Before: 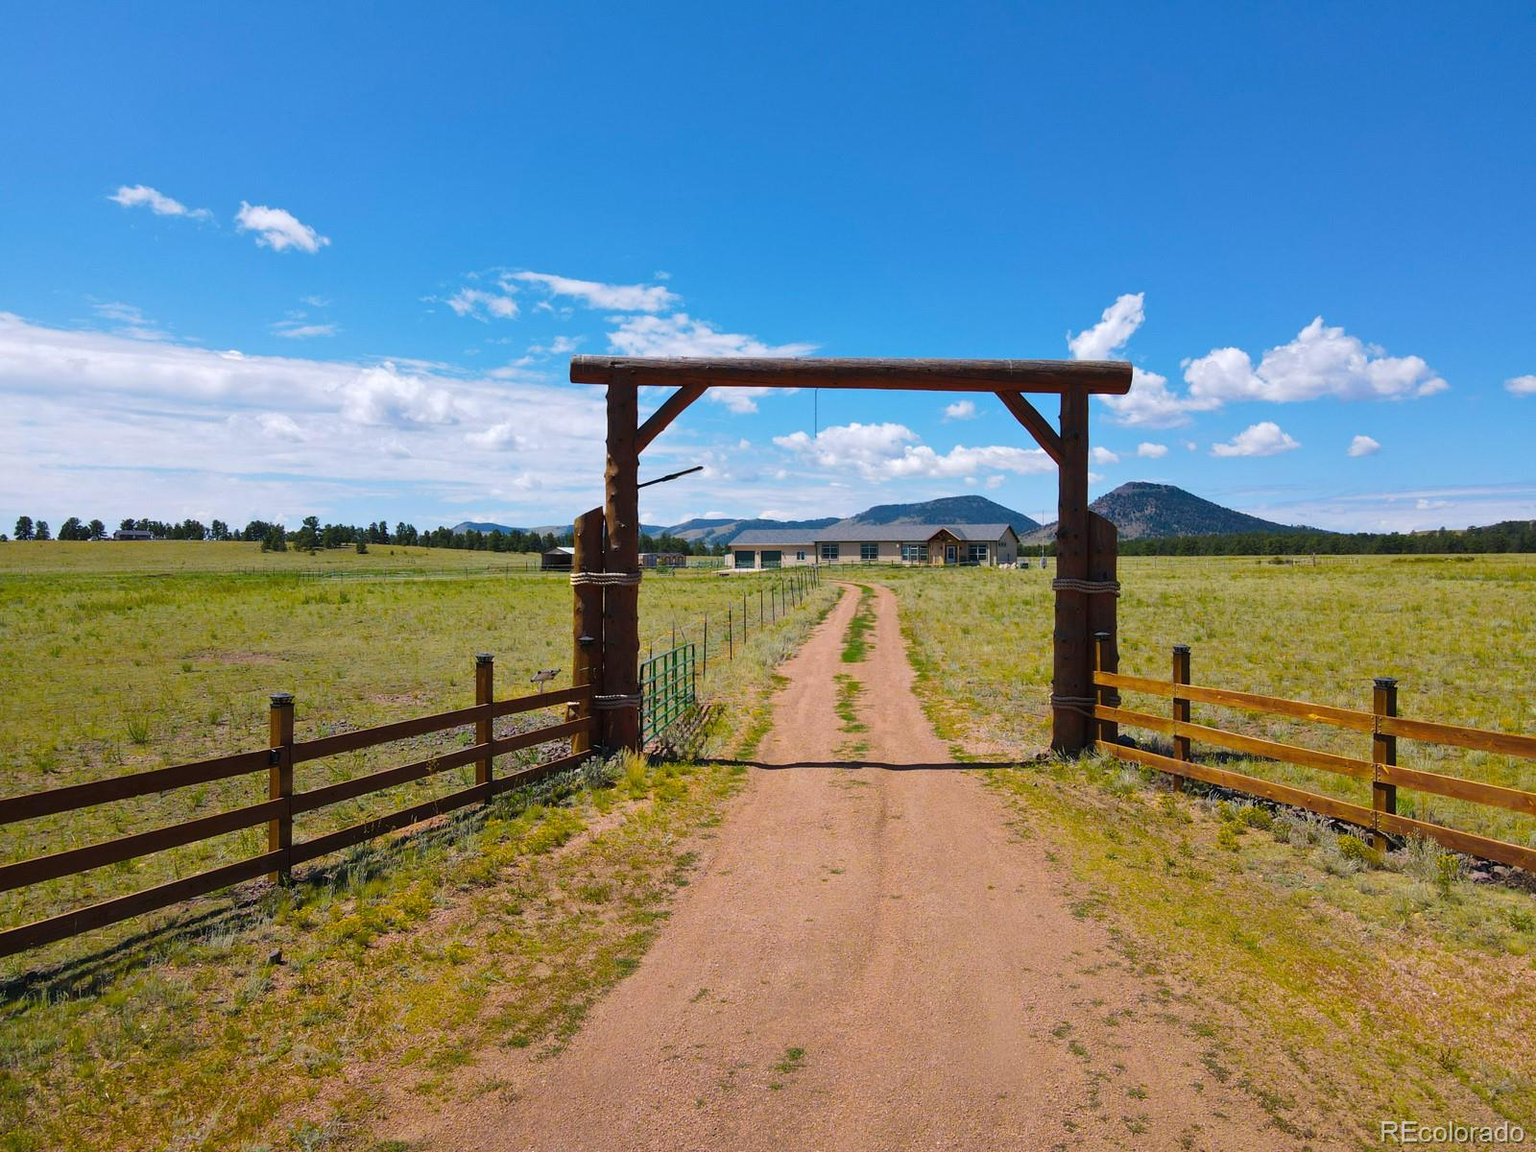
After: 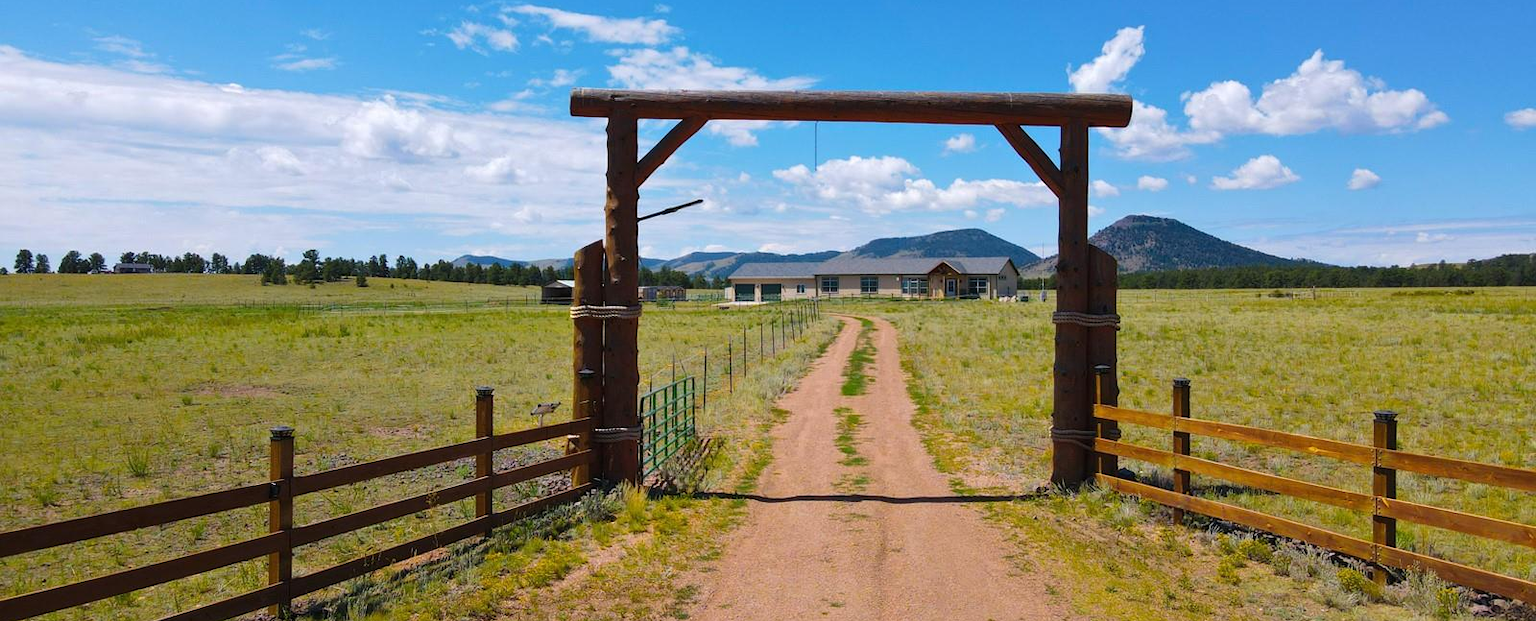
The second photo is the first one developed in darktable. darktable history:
crop and rotate: top 23.211%, bottom 22.831%
